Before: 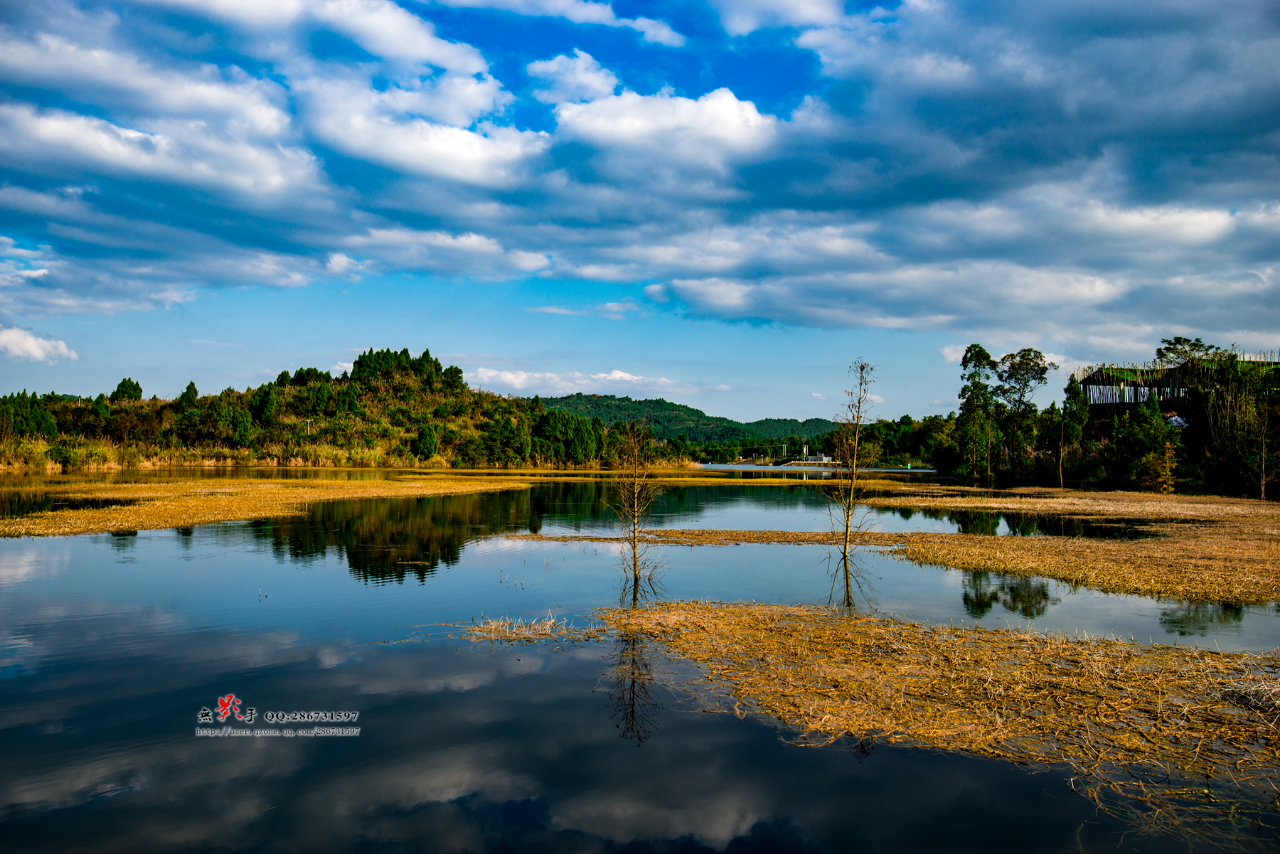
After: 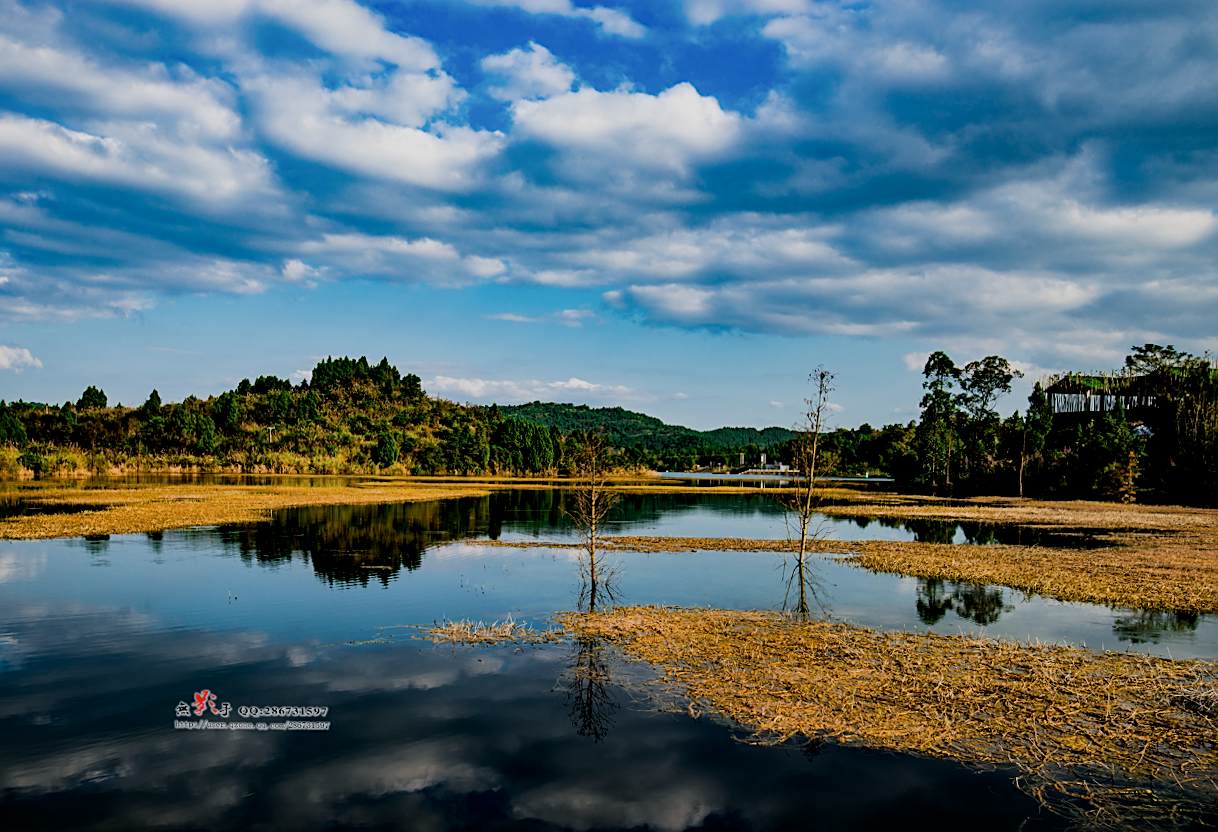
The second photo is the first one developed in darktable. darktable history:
filmic rgb: black relative exposure -7.65 EV, white relative exposure 4.56 EV, hardness 3.61
rotate and perspective: rotation 0.074°, lens shift (vertical) 0.096, lens shift (horizontal) -0.041, crop left 0.043, crop right 0.952, crop top 0.024, crop bottom 0.979
local contrast: mode bilateral grid, contrast 25, coarseness 50, detail 123%, midtone range 0.2
sharpen: on, module defaults
